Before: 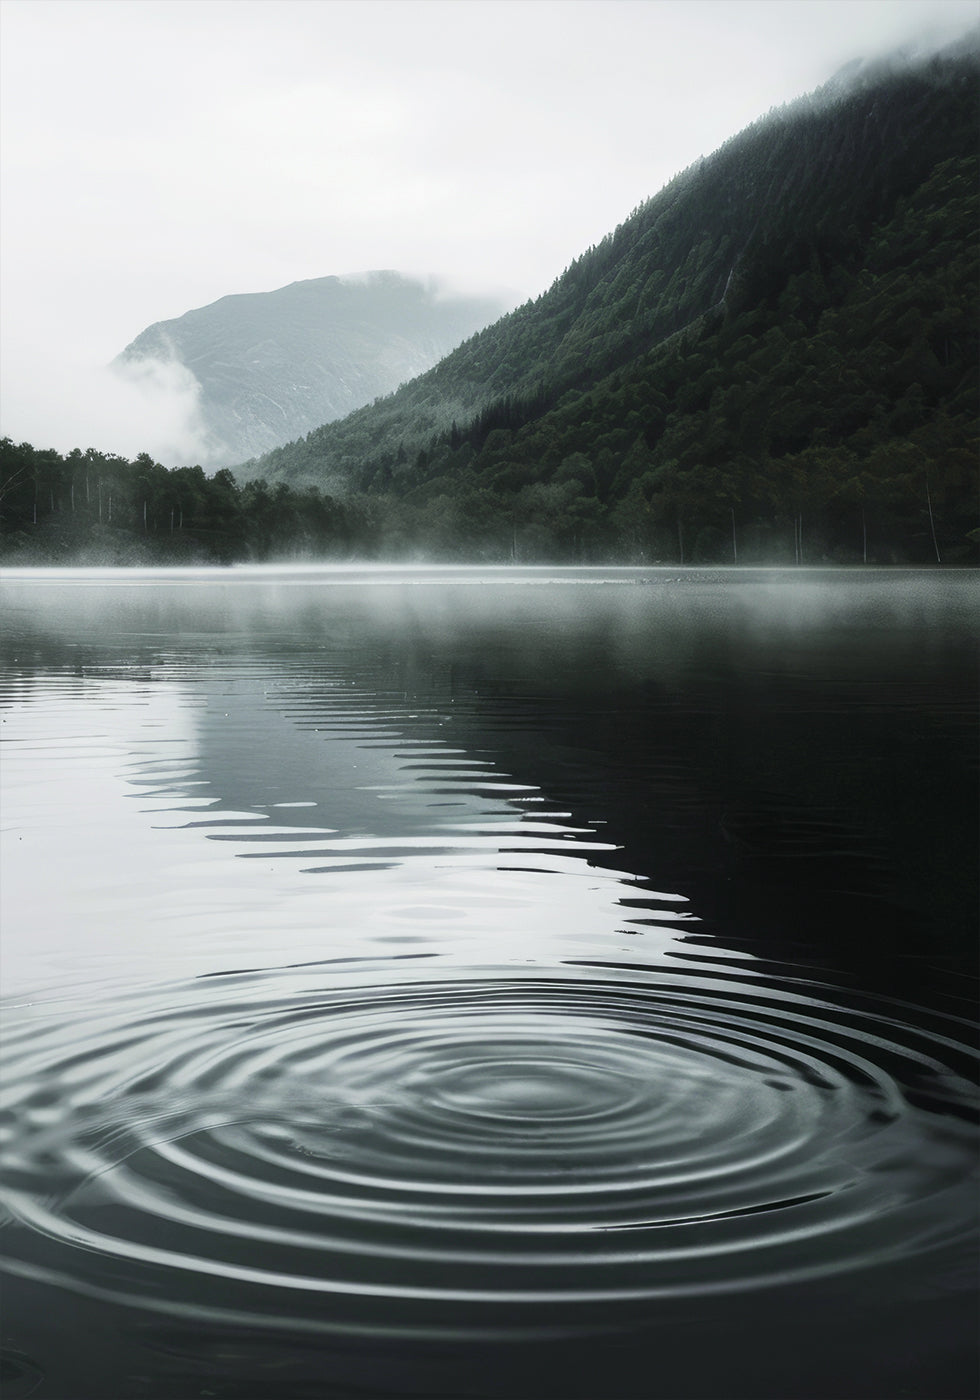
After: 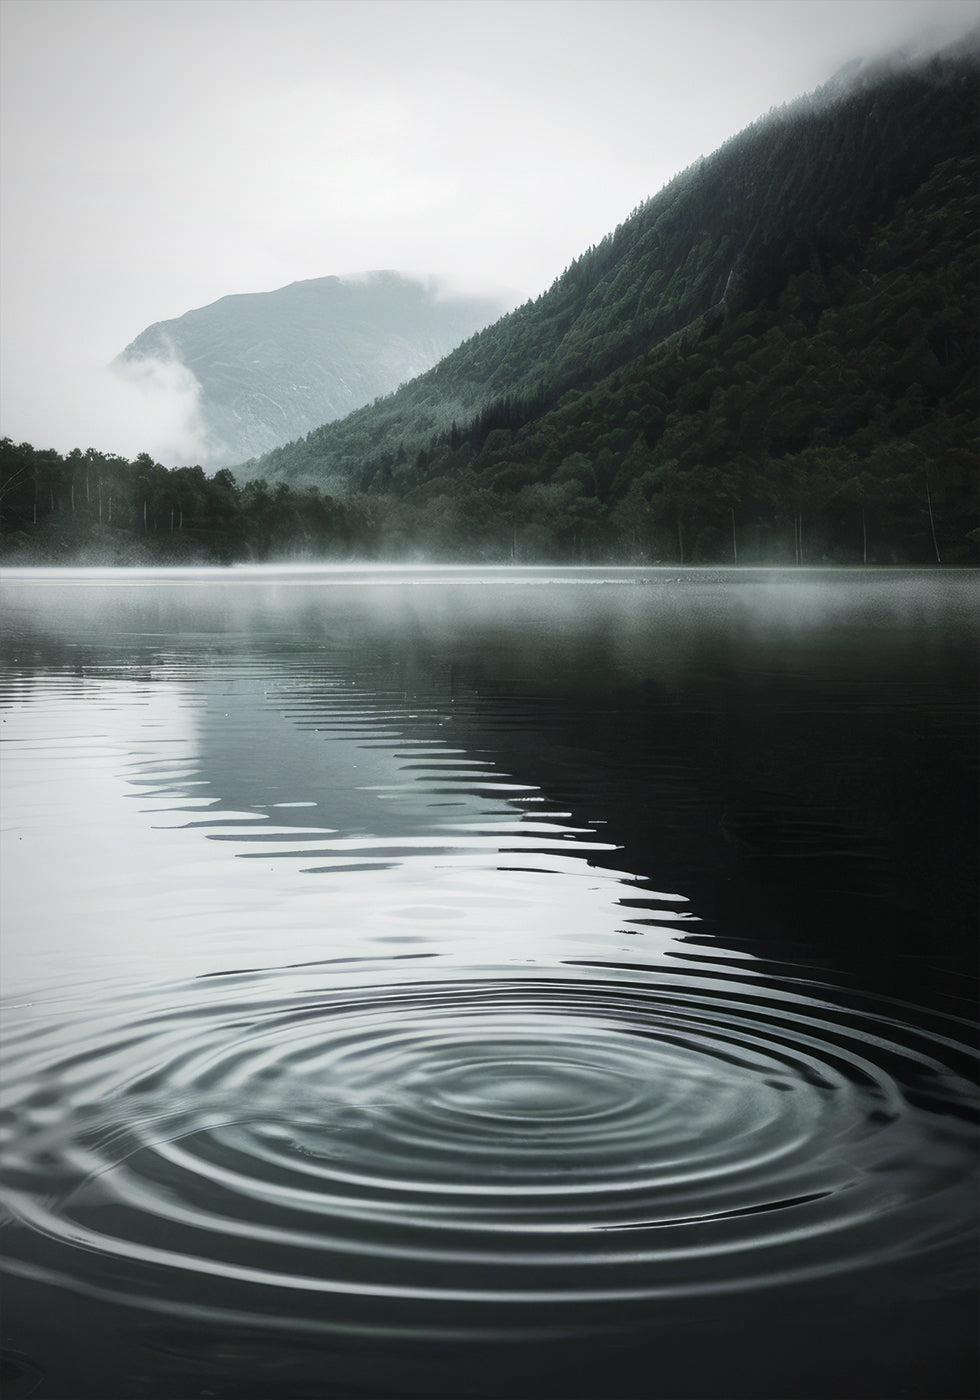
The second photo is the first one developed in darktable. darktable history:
vignetting: fall-off radius 70%, automatic ratio true
rotate and perspective: automatic cropping off
